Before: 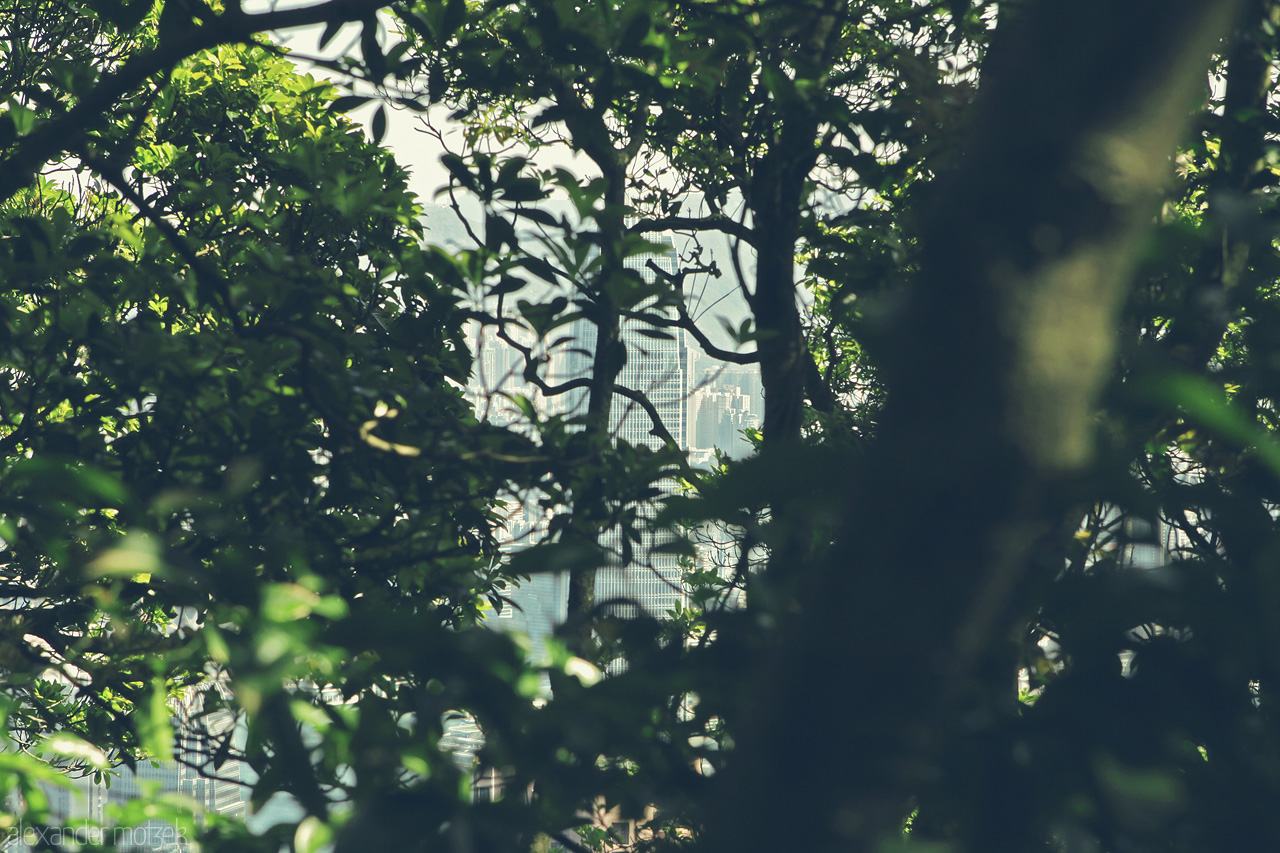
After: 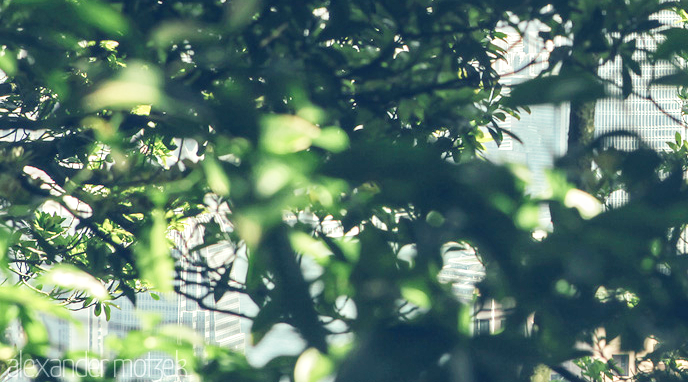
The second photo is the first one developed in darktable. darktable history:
base curve: curves: ch0 [(0, 0) (0.008, 0.007) (0.022, 0.029) (0.048, 0.089) (0.092, 0.197) (0.191, 0.399) (0.275, 0.534) (0.357, 0.65) (0.477, 0.78) (0.542, 0.833) (0.799, 0.973) (1, 1)], preserve colors none
crop and rotate: top 54.984%, right 46.219%, bottom 0.116%
color balance rgb: perceptual saturation grading › global saturation -2.318%, perceptual saturation grading › highlights -7.515%, perceptual saturation grading › mid-tones 7.448%, perceptual saturation grading › shadows 3.509%
local contrast: on, module defaults
